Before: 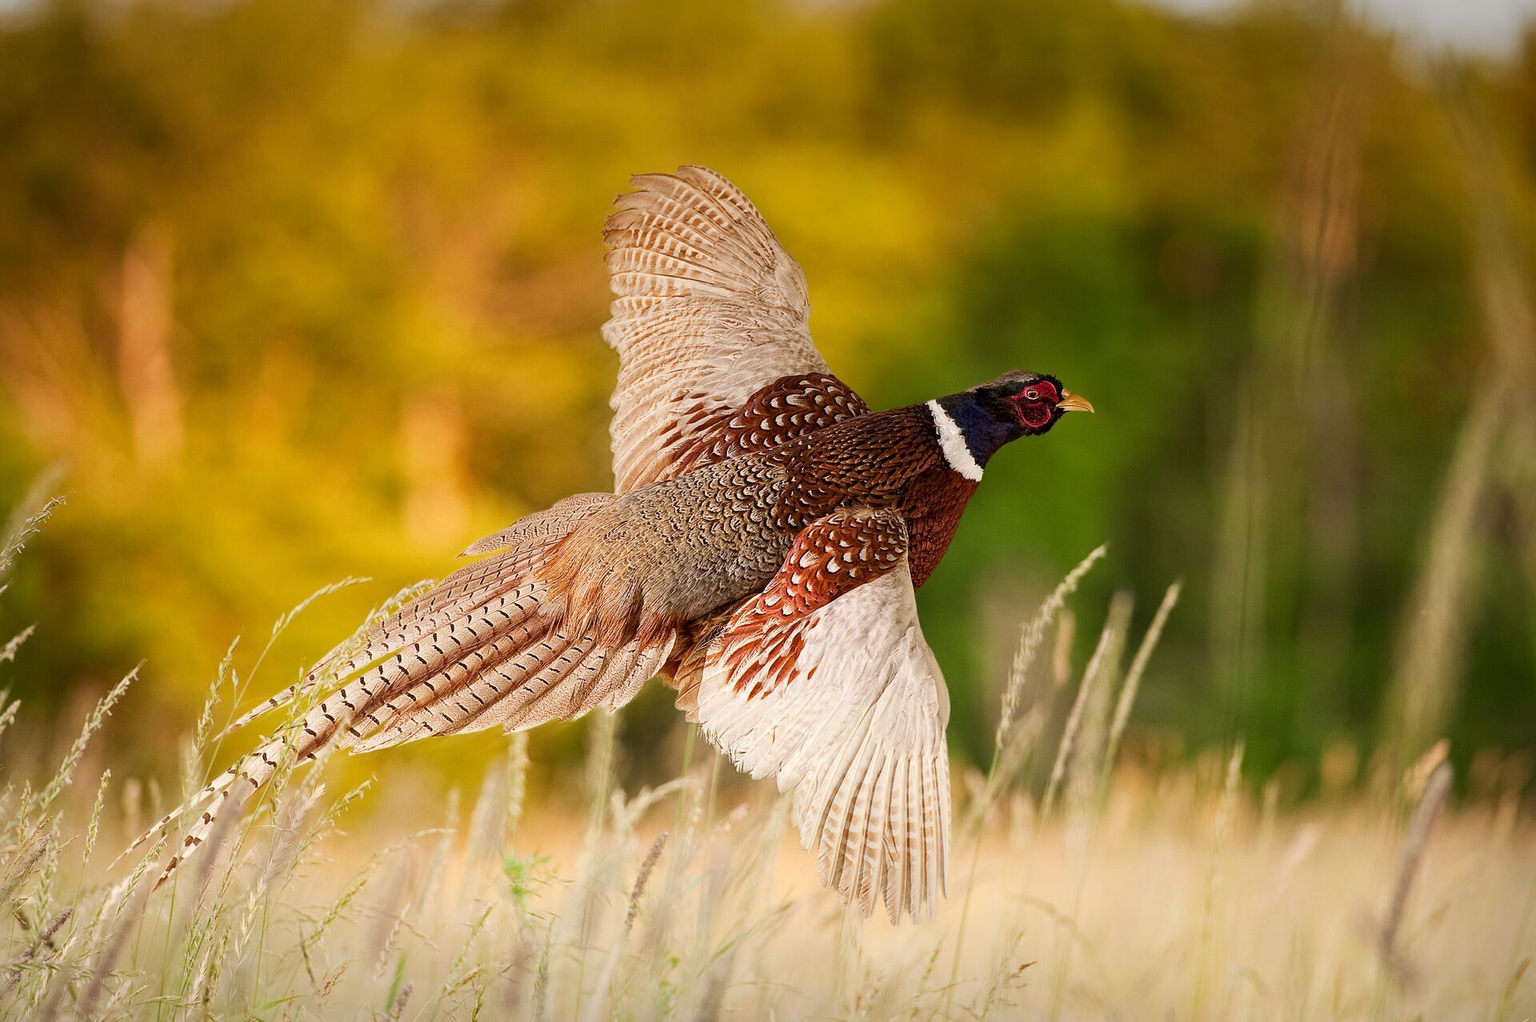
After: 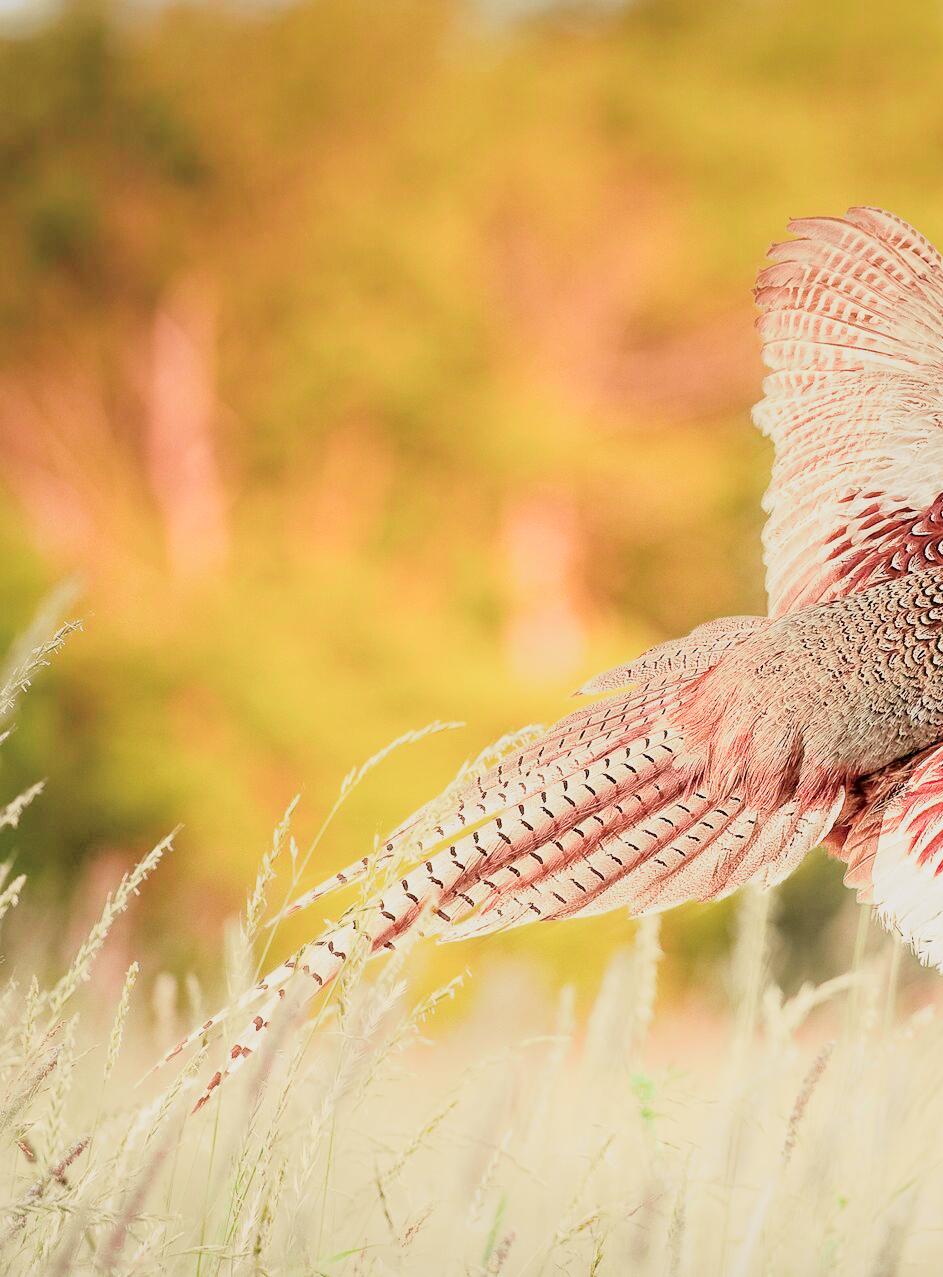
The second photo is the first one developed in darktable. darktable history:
filmic rgb: black relative exposure -6.98 EV, white relative exposure 5.63 EV, hardness 2.86
crop and rotate: left 0%, top 0%, right 50.845%
tone curve: curves: ch0 [(0, 0) (0.058, 0.037) (0.214, 0.183) (0.304, 0.288) (0.561, 0.554) (0.687, 0.677) (0.768, 0.768) (0.858, 0.861) (0.987, 0.945)]; ch1 [(0, 0) (0.172, 0.123) (0.312, 0.296) (0.432, 0.448) (0.471, 0.469) (0.502, 0.5) (0.521, 0.505) (0.565, 0.569) (0.663, 0.663) (0.703, 0.721) (0.857, 0.917) (1, 1)]; ch2 [(0, 0) (0.411, 0.424) (0.485, 0.497) (0.502, 0.5) (0.517, 0.511) (0.556, 0.562) (0.626, 0.594) (0.709, 0.661) (1, 1)], color space Lab, independent channels, preserve colors none
exposure: black level correction 0, exposure 1.5 EV, compensate exposure bias true, compensate highlight preservation false
